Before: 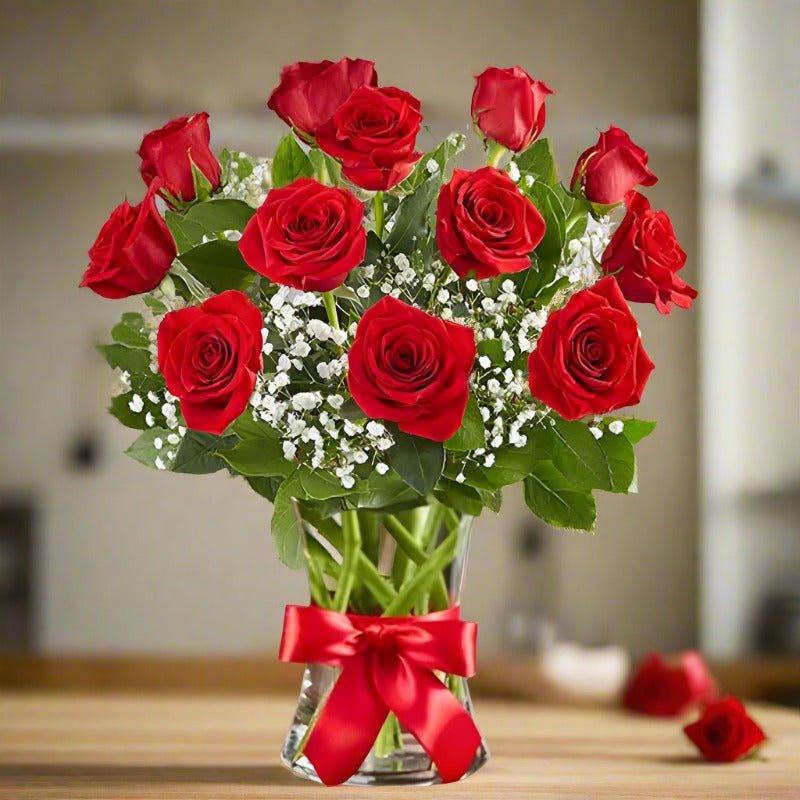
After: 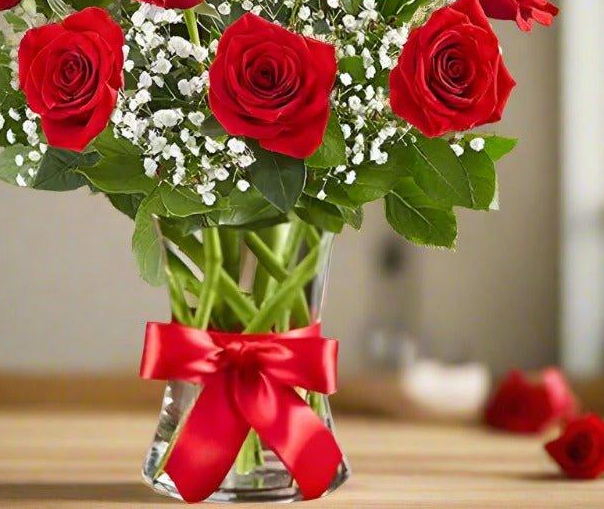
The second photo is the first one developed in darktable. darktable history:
crop and rotate: left 17.485%, top 35.397%, right 6.891%, bottom 0.94%
